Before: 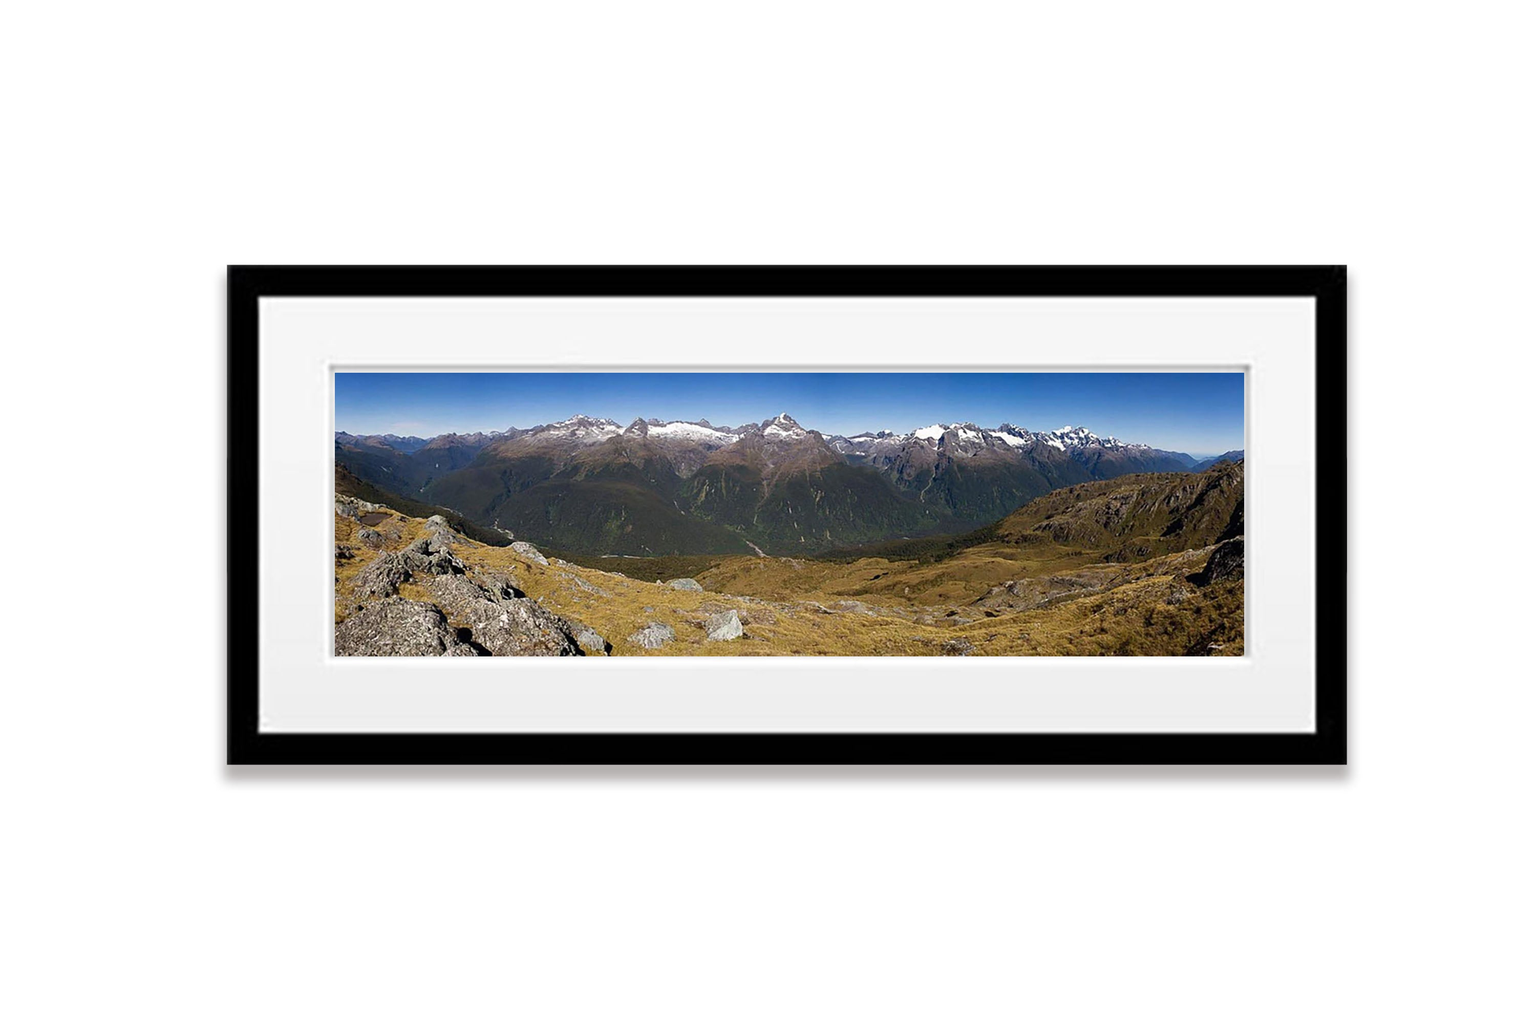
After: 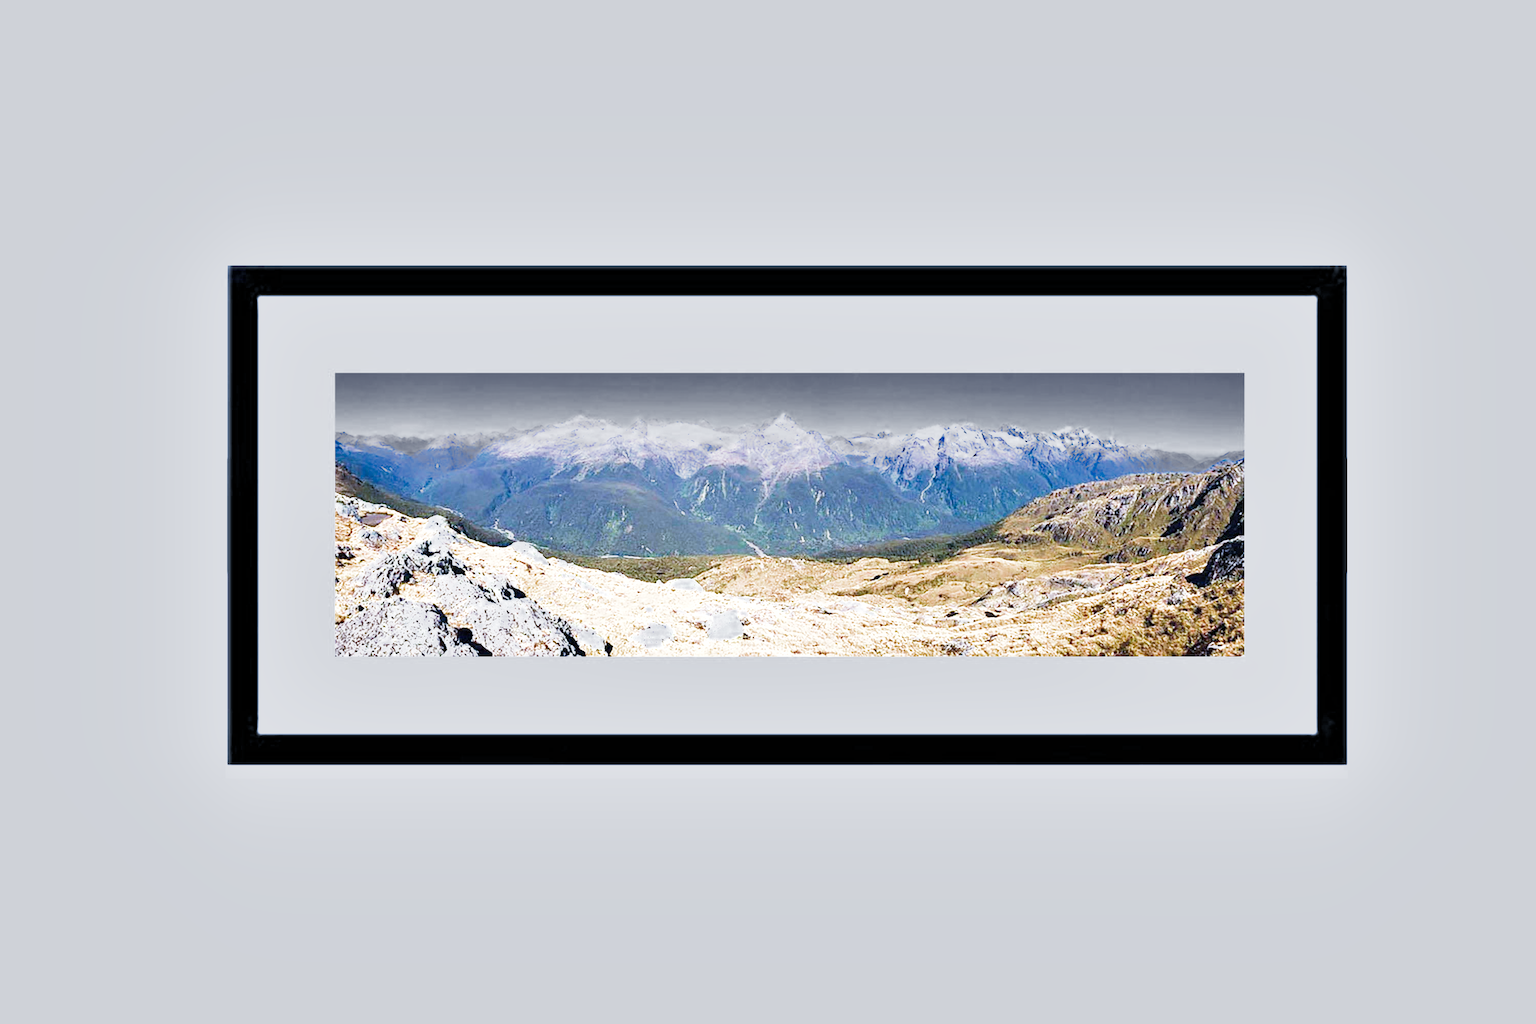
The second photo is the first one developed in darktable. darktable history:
exposure: black level correction 0, exposure 1.741 EV, compensate exposure bias true, compensate highlight preservation false
filmic rgb: middle gray luminance 9.23%, black relative exposure -10.55 EV, white relative exposure 3.45 EV, threshold 6 EV, target black luminance 0%, hardness 5.98, latitude 59.69%, contrast 1.087, highlights saturation mix 5%, shadows ↔ highlights balance 29.23%, add noise in highlights 0, color science v3 (2019), use custom middle-gray values true, iterations of high-quality reconstruction 0, contrast in highlights soft, enable highlight reconstruction true
shadows and highlights: shadows 32.83, highlights -47.7, soften with gaussian
white balance: red 1.004, blue 1.096
color calibration: output R [1.063, -0.012, -0.003, 0], output G [0, 1.022, 0.021, 0], output B [-0.079, 0.047, 1, 0], illuminant custom, x 0.389, y 0.387, temperature 3838.64 K
